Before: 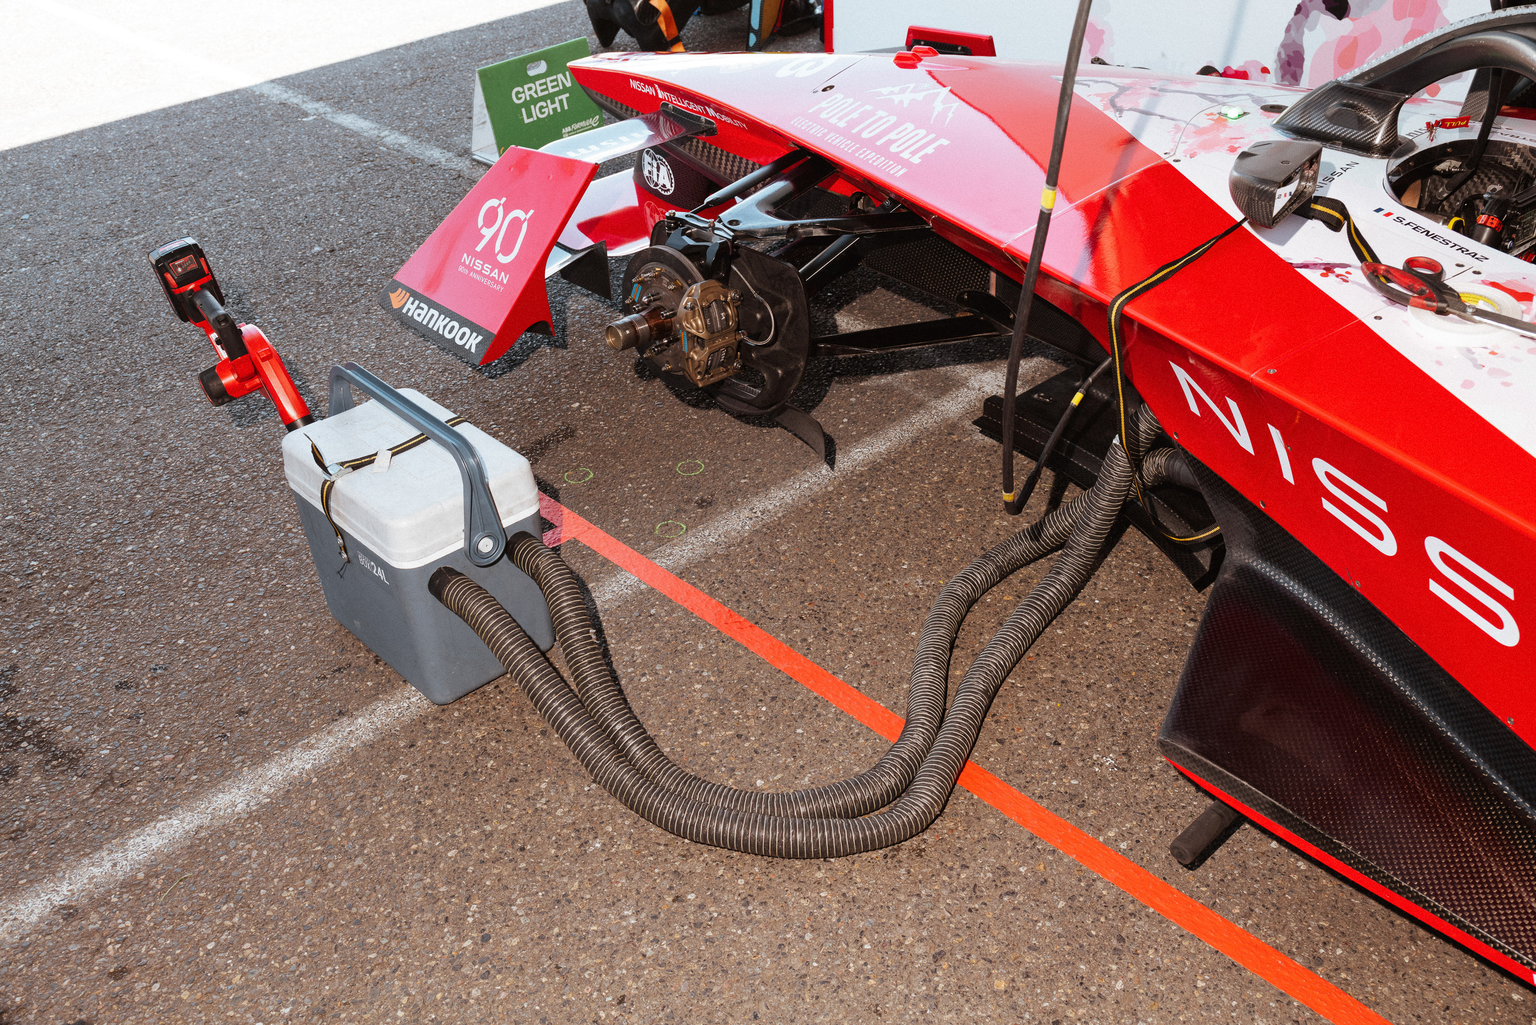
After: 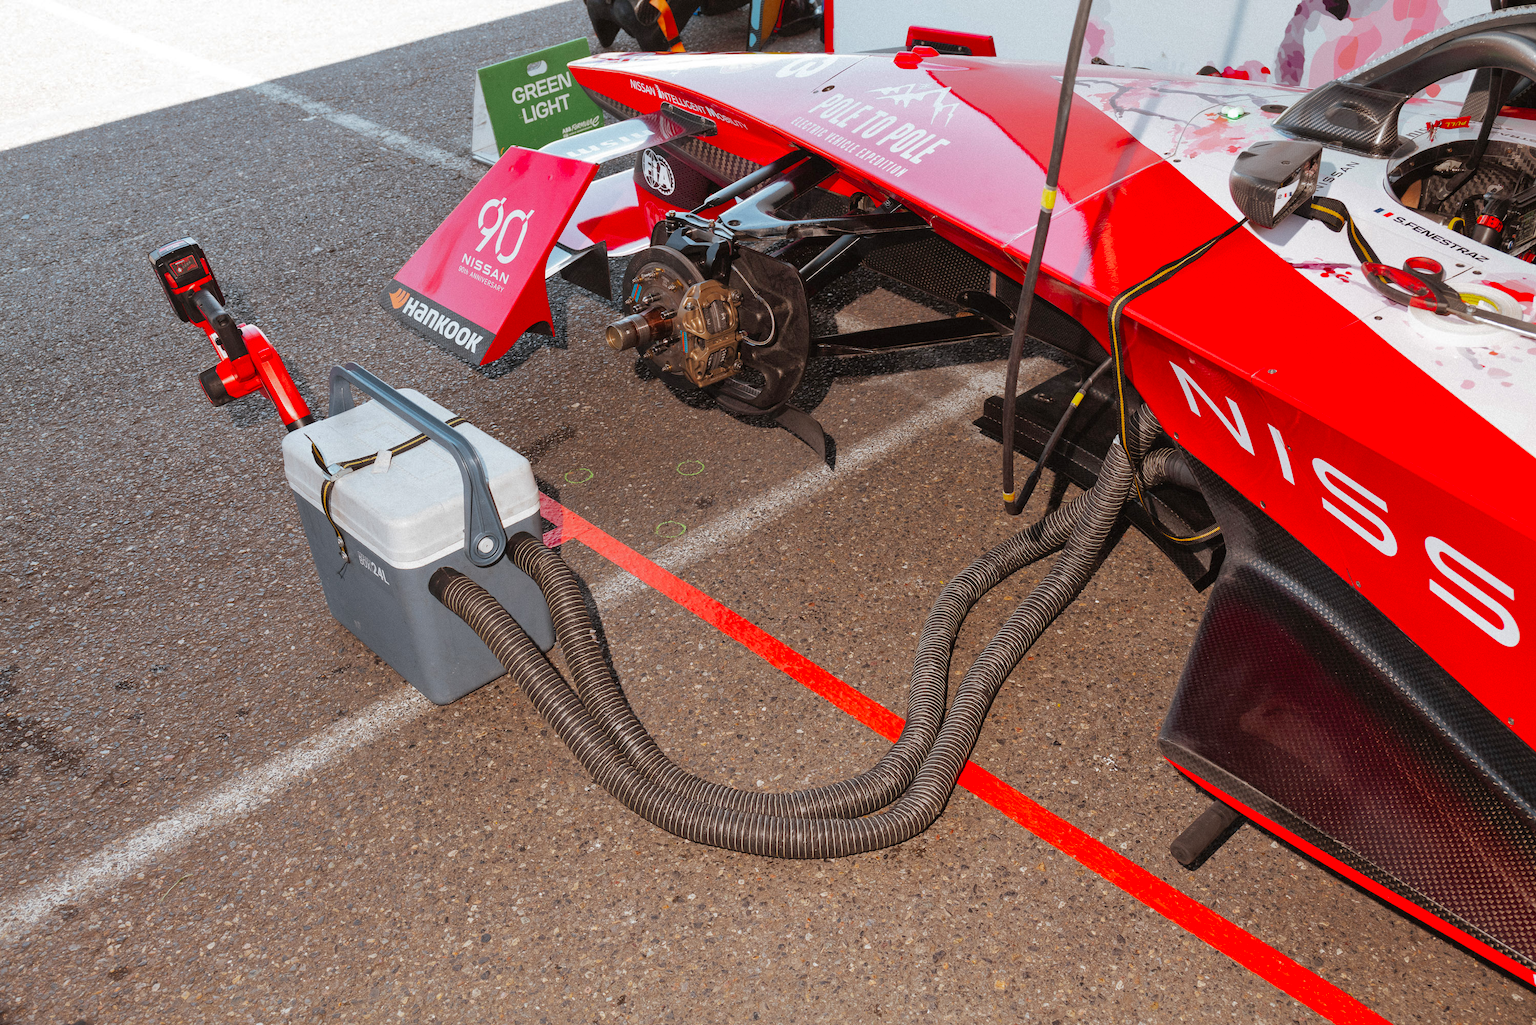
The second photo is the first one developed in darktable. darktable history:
vibrance: vibrance 95.34%
shadows and highlights: on, module defaults
